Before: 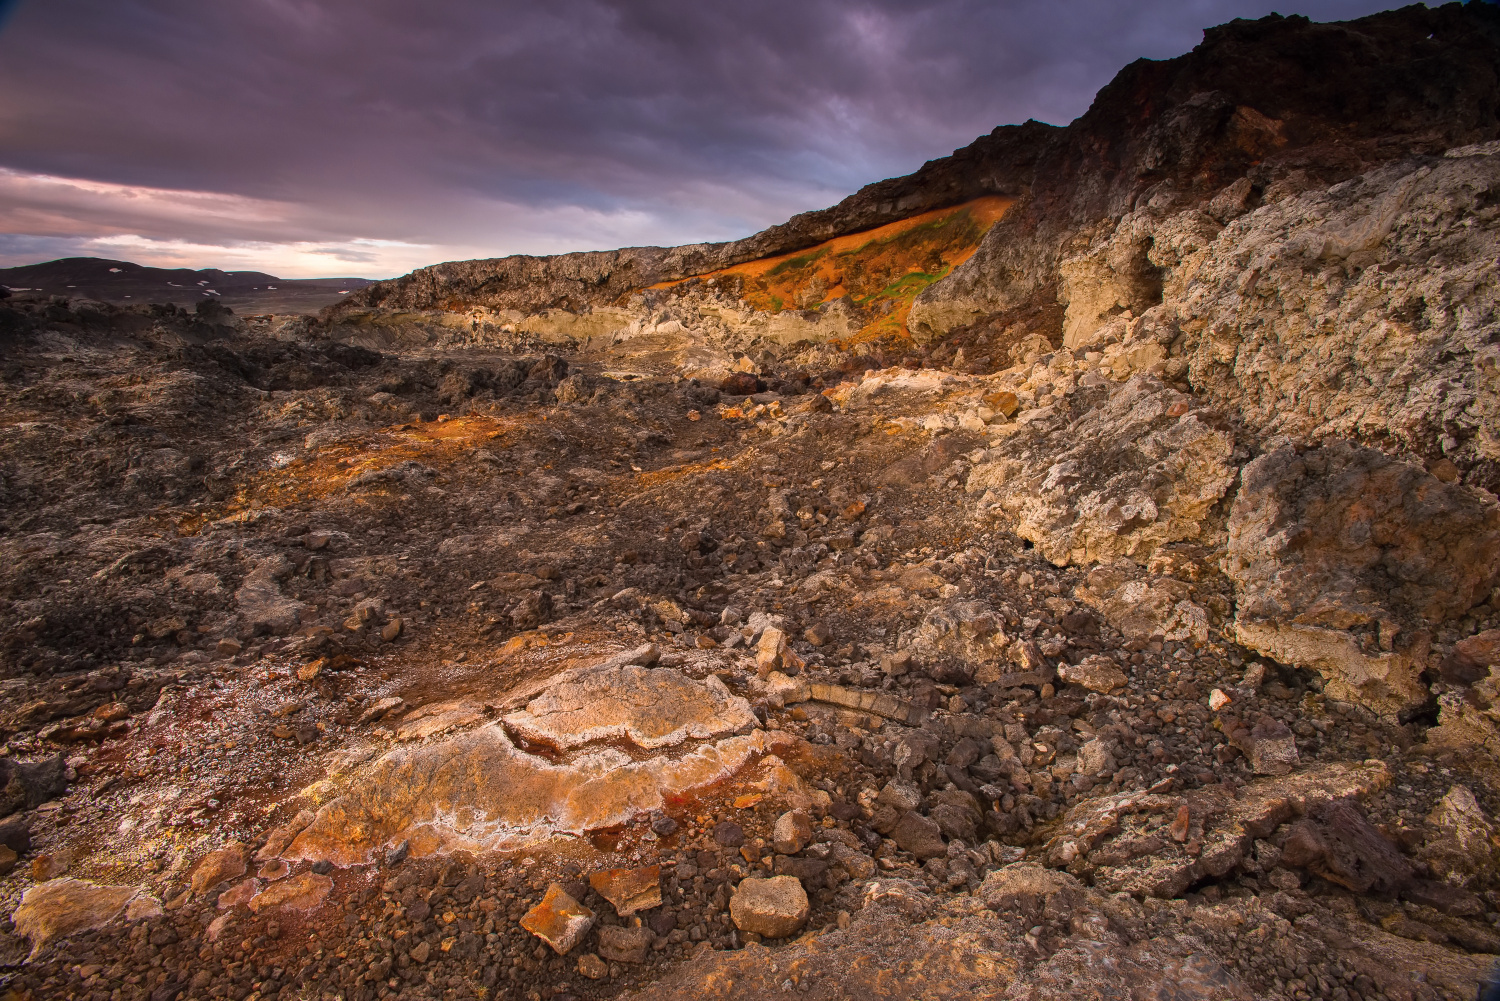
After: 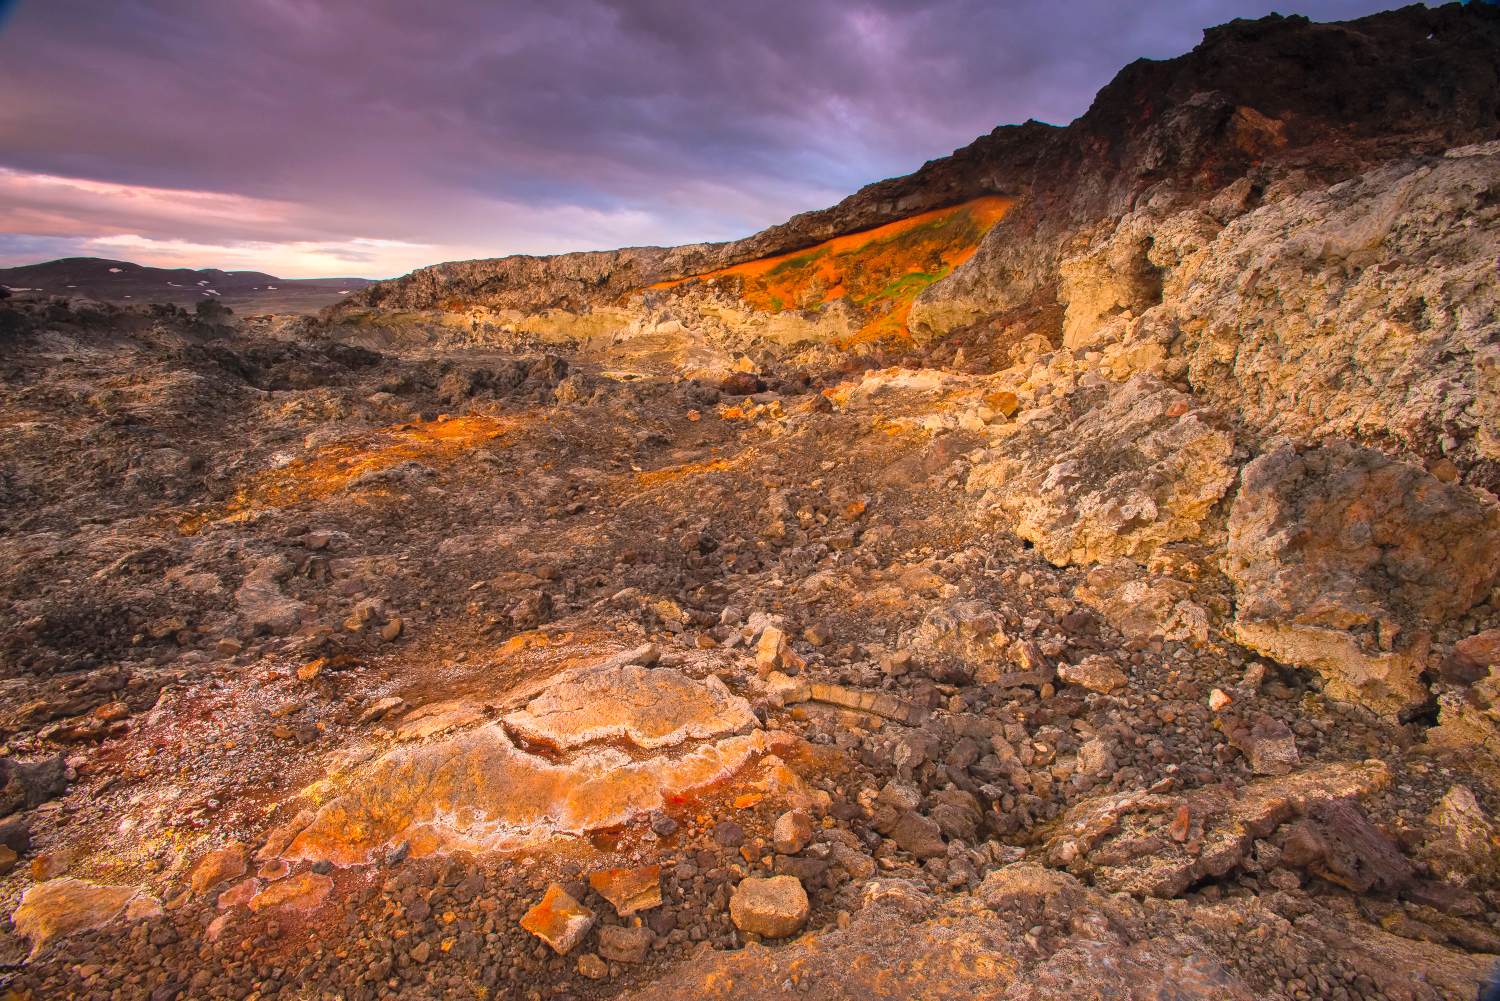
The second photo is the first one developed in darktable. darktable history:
contrast brightness saturation: contrast 0.069, brightness 0.173, saturation 0.407
